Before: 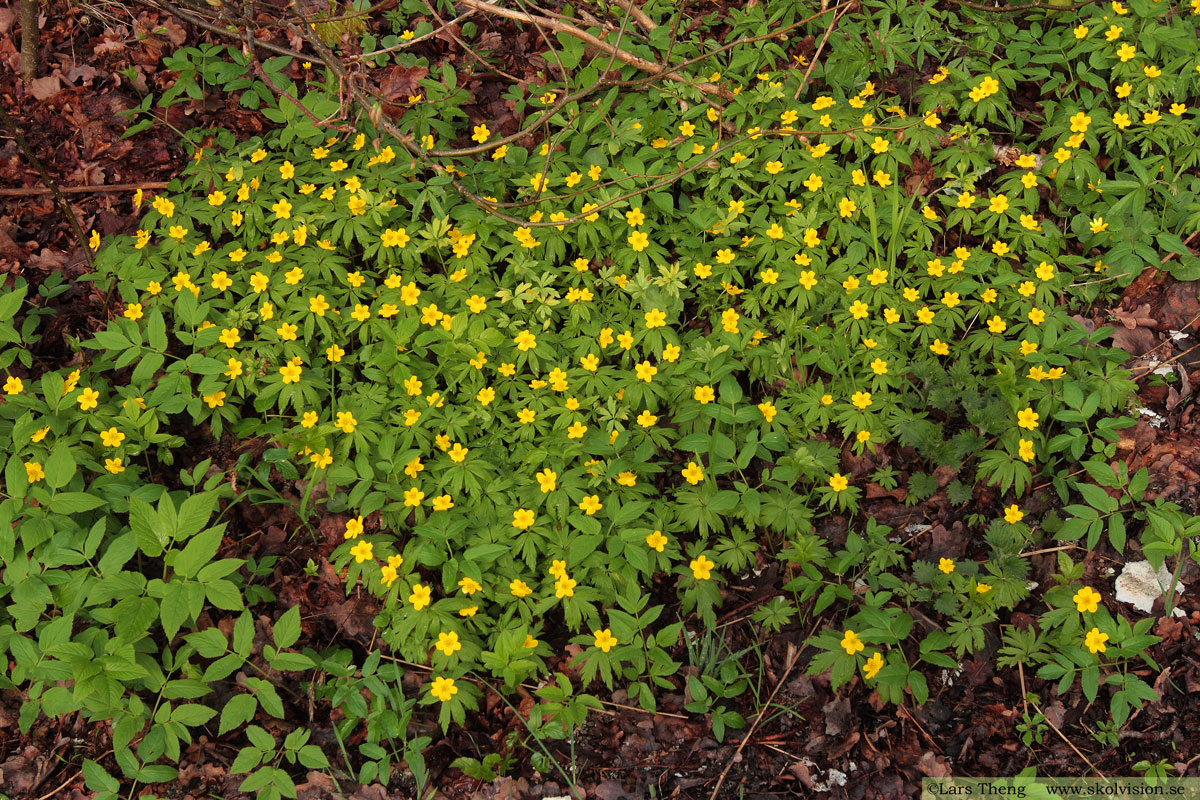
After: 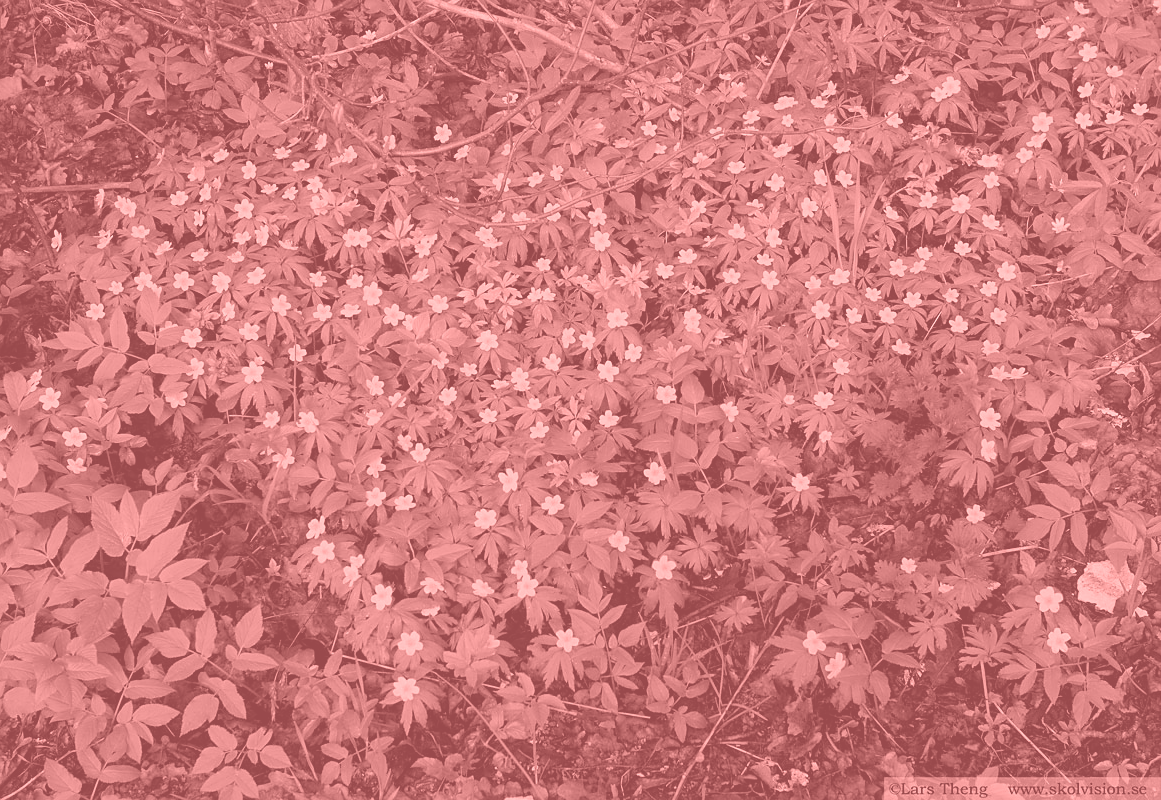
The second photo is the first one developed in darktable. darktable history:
crop and rotate: left 3.238%
local contrast: mode bilateral grid, contrast 20, coarseness 50, detail 132%, midtone range 0.2
sharpen: radius 1.559, amount 0.373, threshold 1.271
colorize: saturation 51%, source mix 50.67%, lightness 50.67%
